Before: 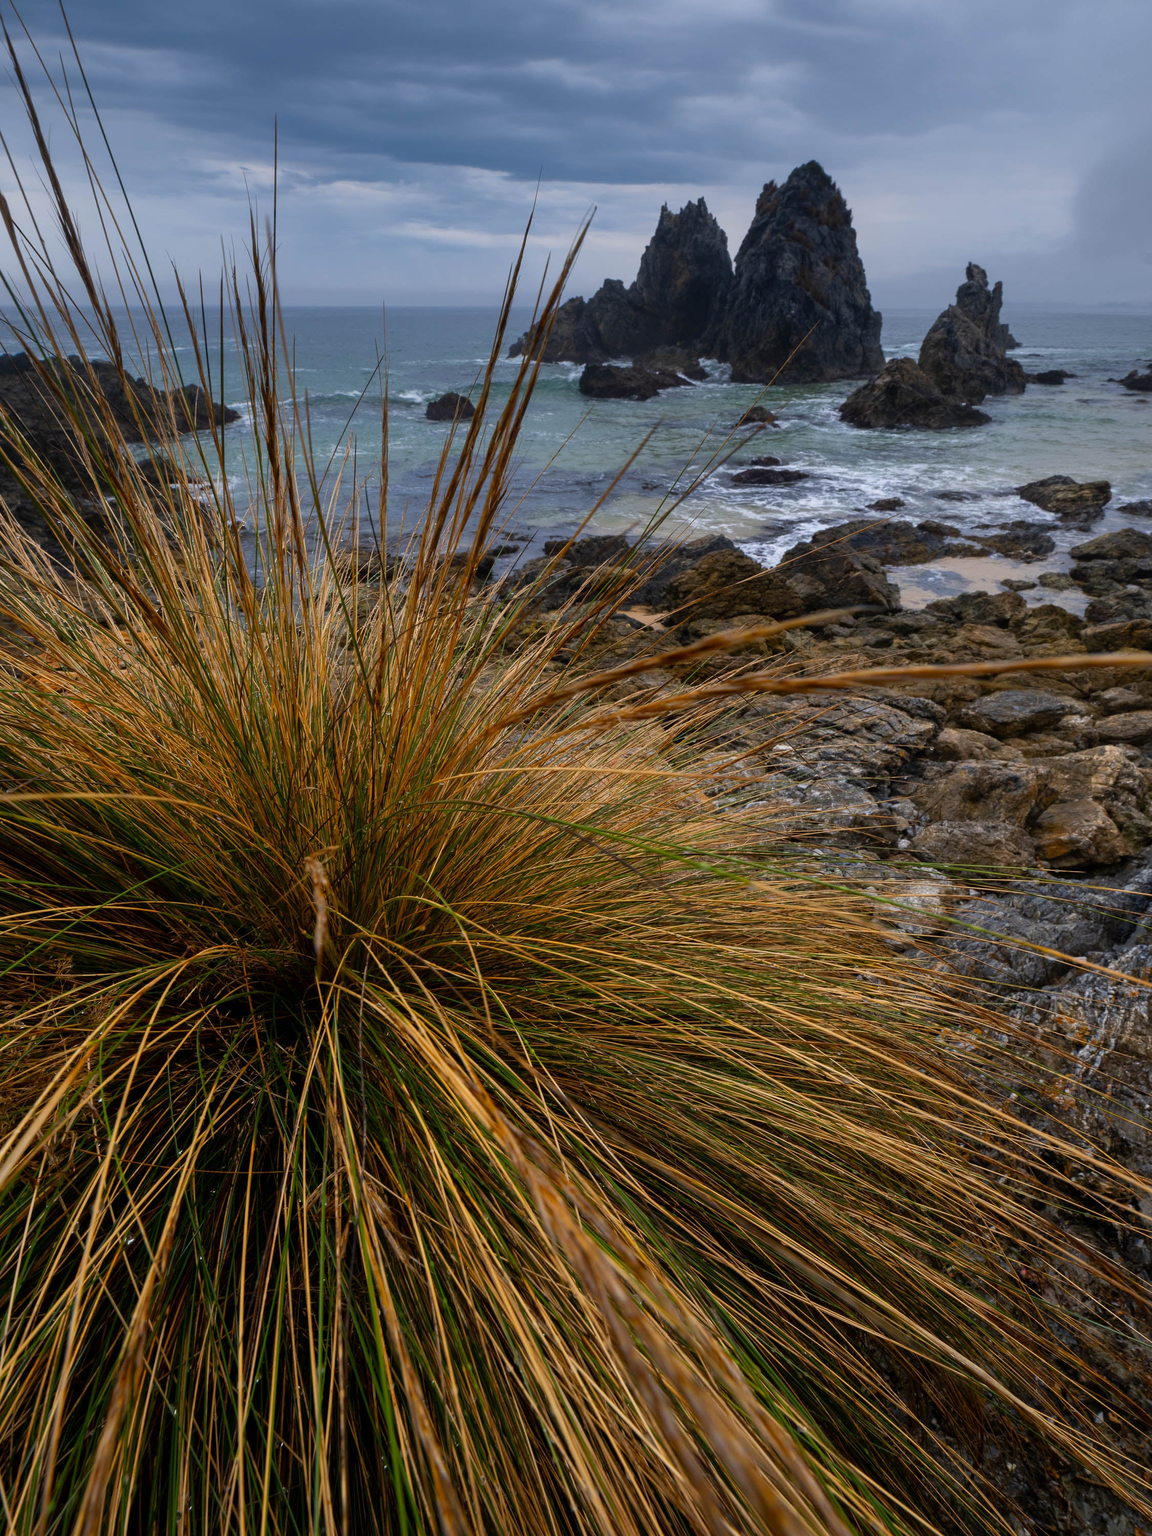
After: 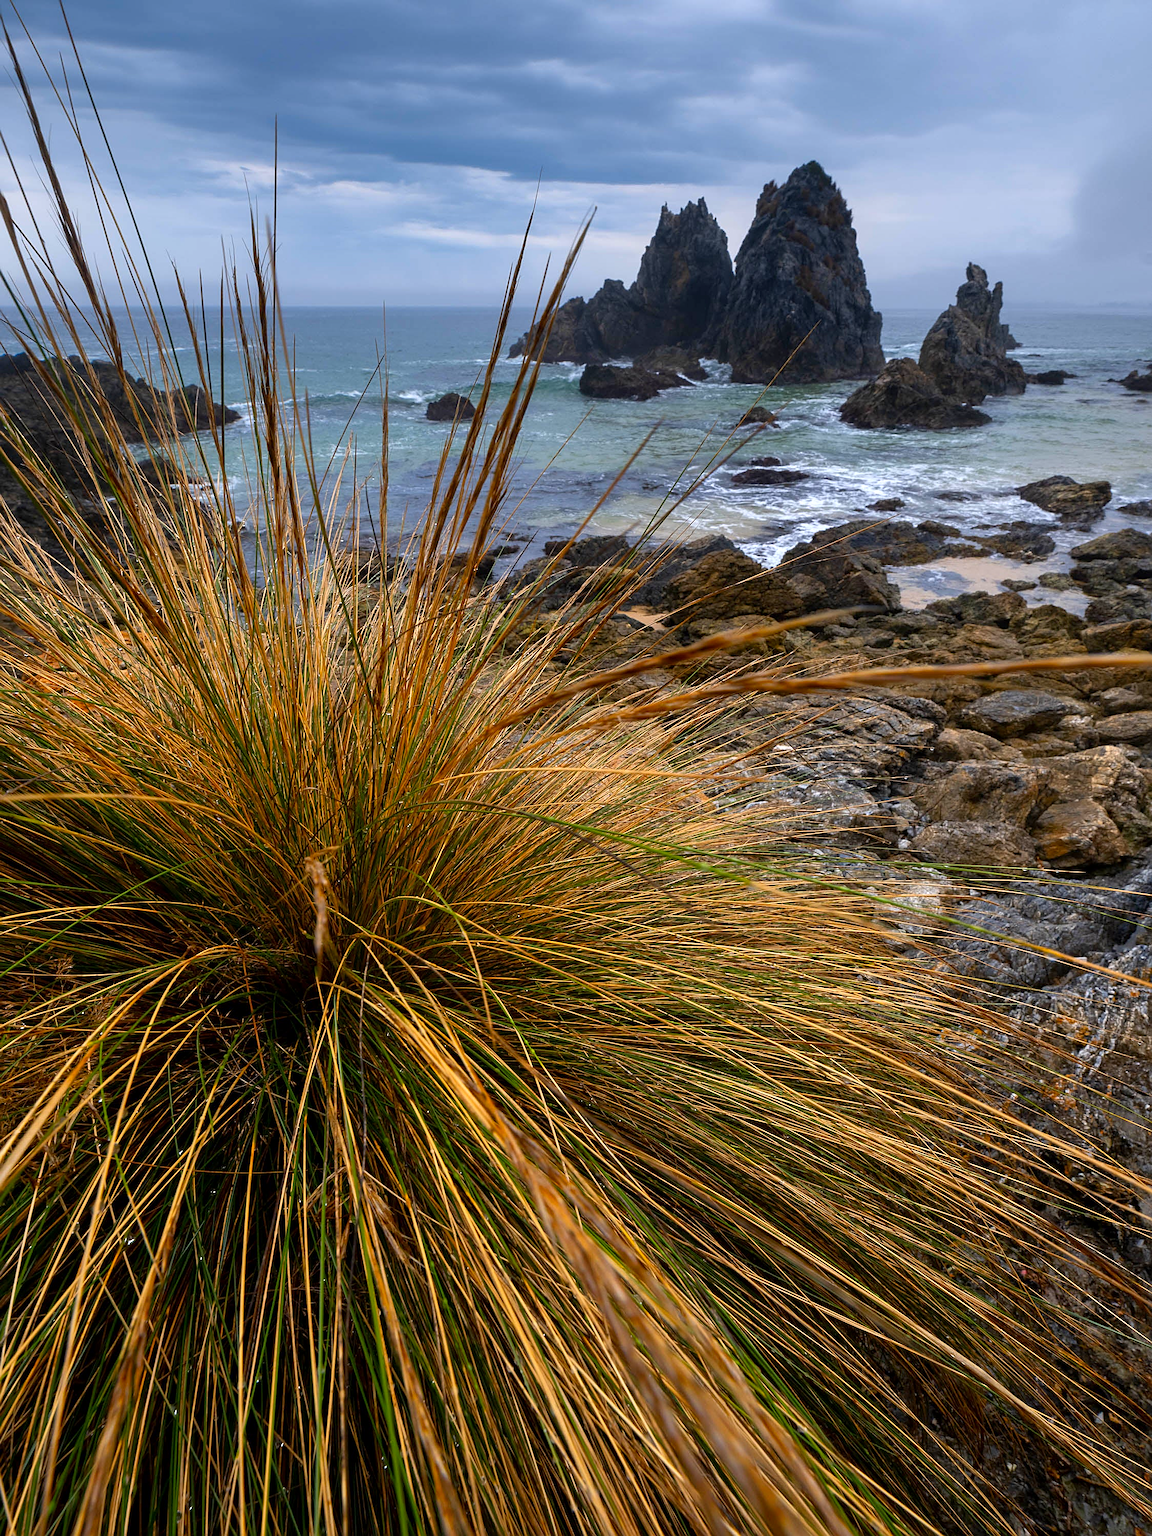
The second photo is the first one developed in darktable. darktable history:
contrast brightness saturation: saturation 0.131
sharpen: on, module defaults
exposure: black level correction 0.001, exposure 0.5 EV, compensate highlight preservation false
